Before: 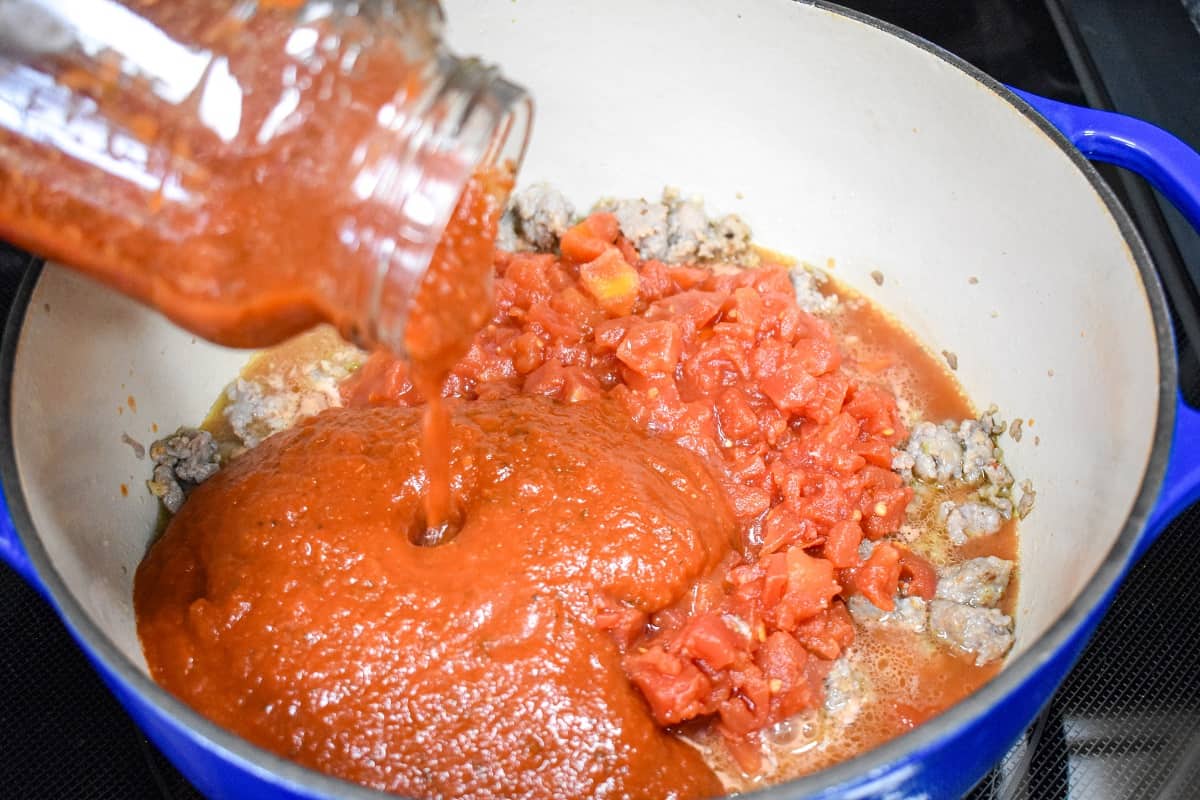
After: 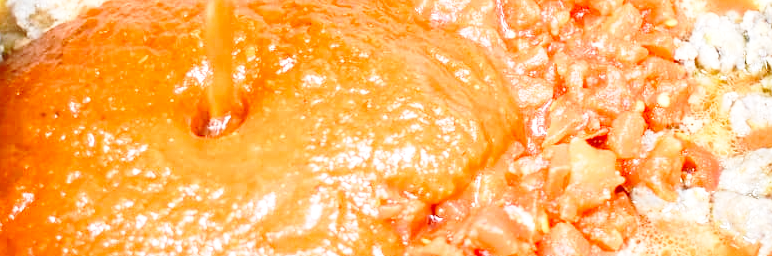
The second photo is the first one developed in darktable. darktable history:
base curve: curves: ch0 [(0, 0) (0.028, 0.03) (0.121, 0.232) (0.46, 0.748) (0.859, 0.968) (1, 1)], preserve colors none
crop: left 18.091%, top 51.13%, right 17.525%, bottom 16.85%
exposure: black level correction 0.001, exposure 0.5 EV, compensate exposure bias true, compensate highlight preservation false
rgb levels: preserve colors max RGB
